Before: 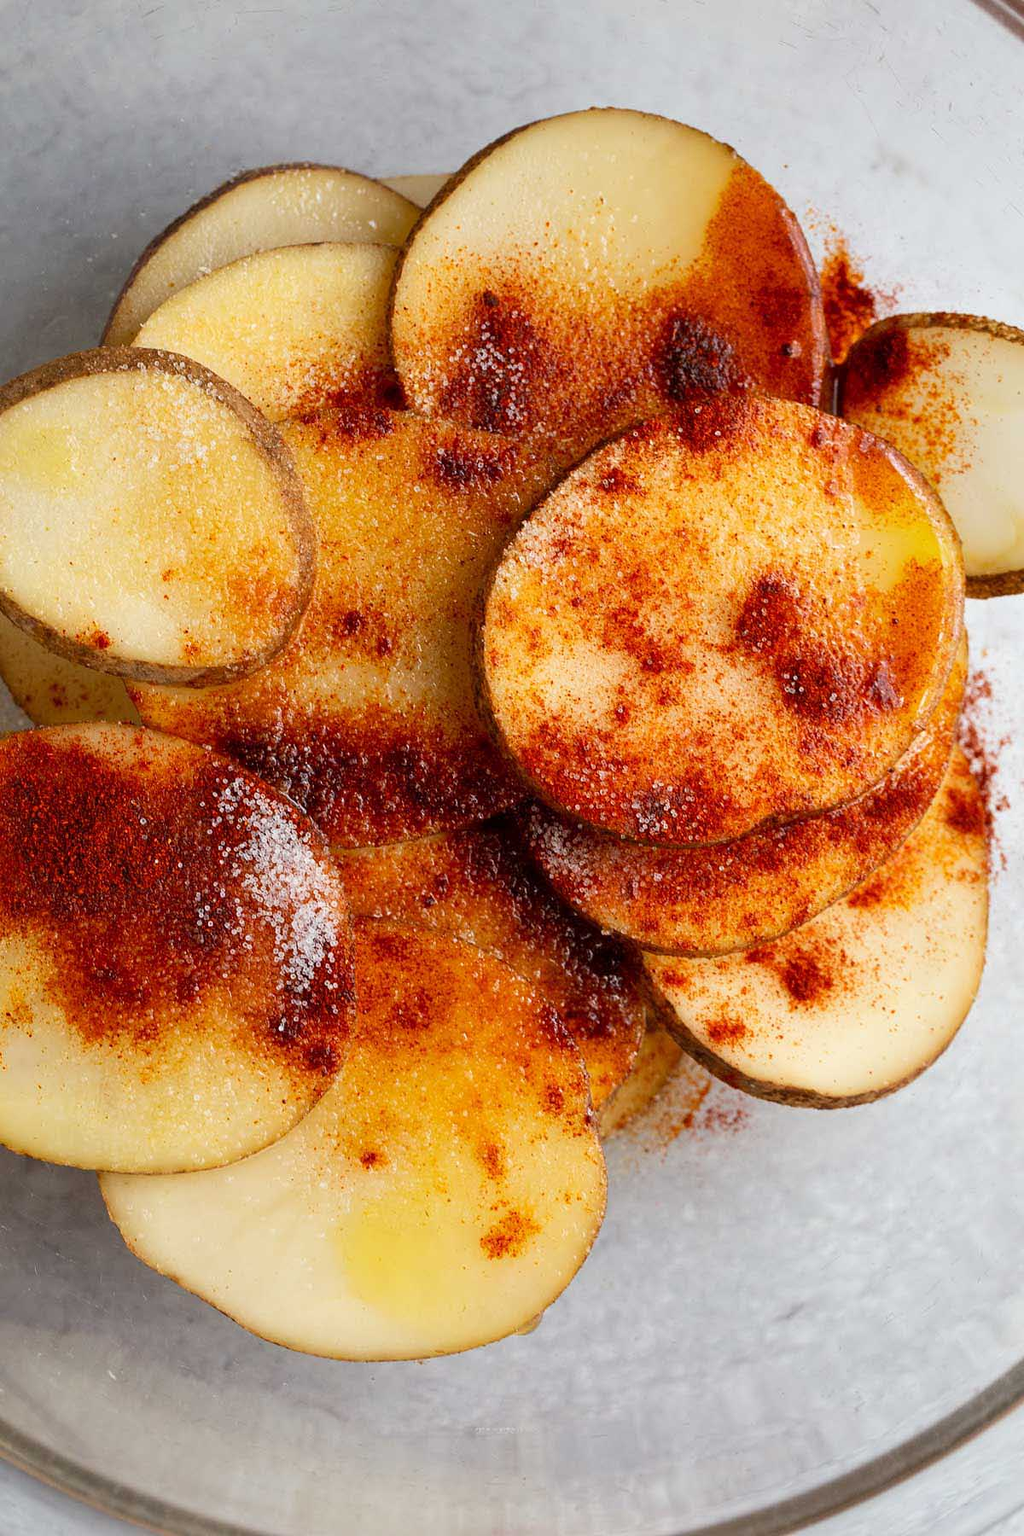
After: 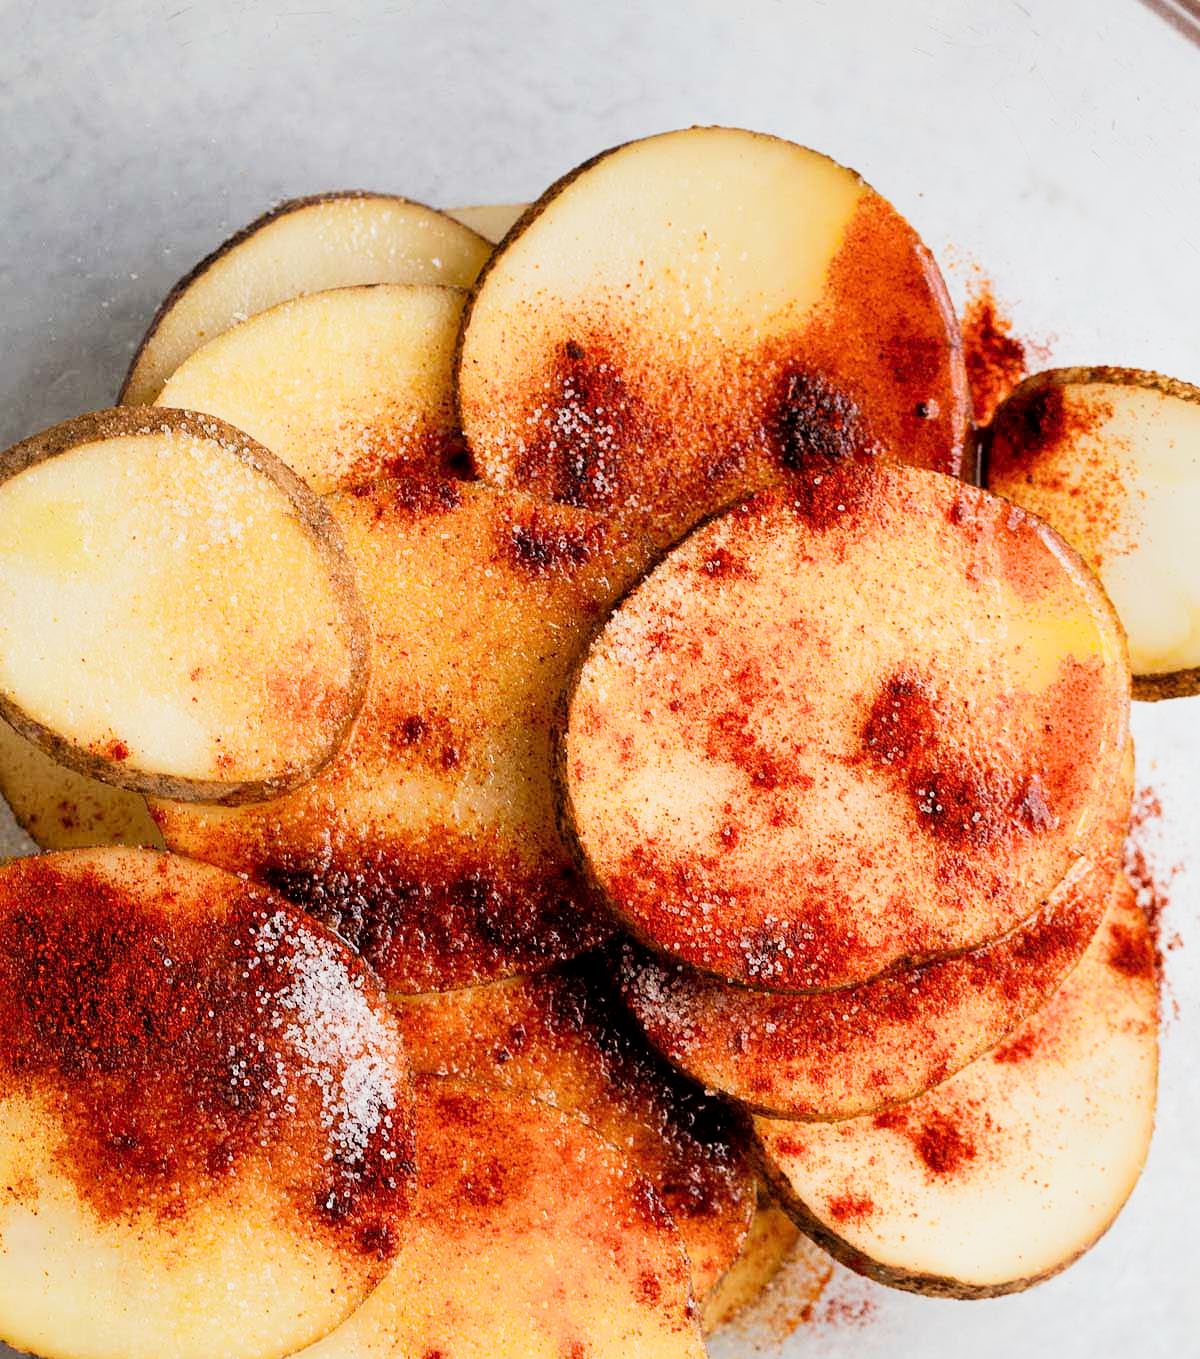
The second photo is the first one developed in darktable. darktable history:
filmic rgb: black relative exposure -5.06 EV, white relative exposure 3.95 EV, hardness 2.89, contrast 1.298, highlights saturation mix -29.21%
exposure: exposure 0.64 EV, compensate highlight preservation false
crop: bottom 24.476%
